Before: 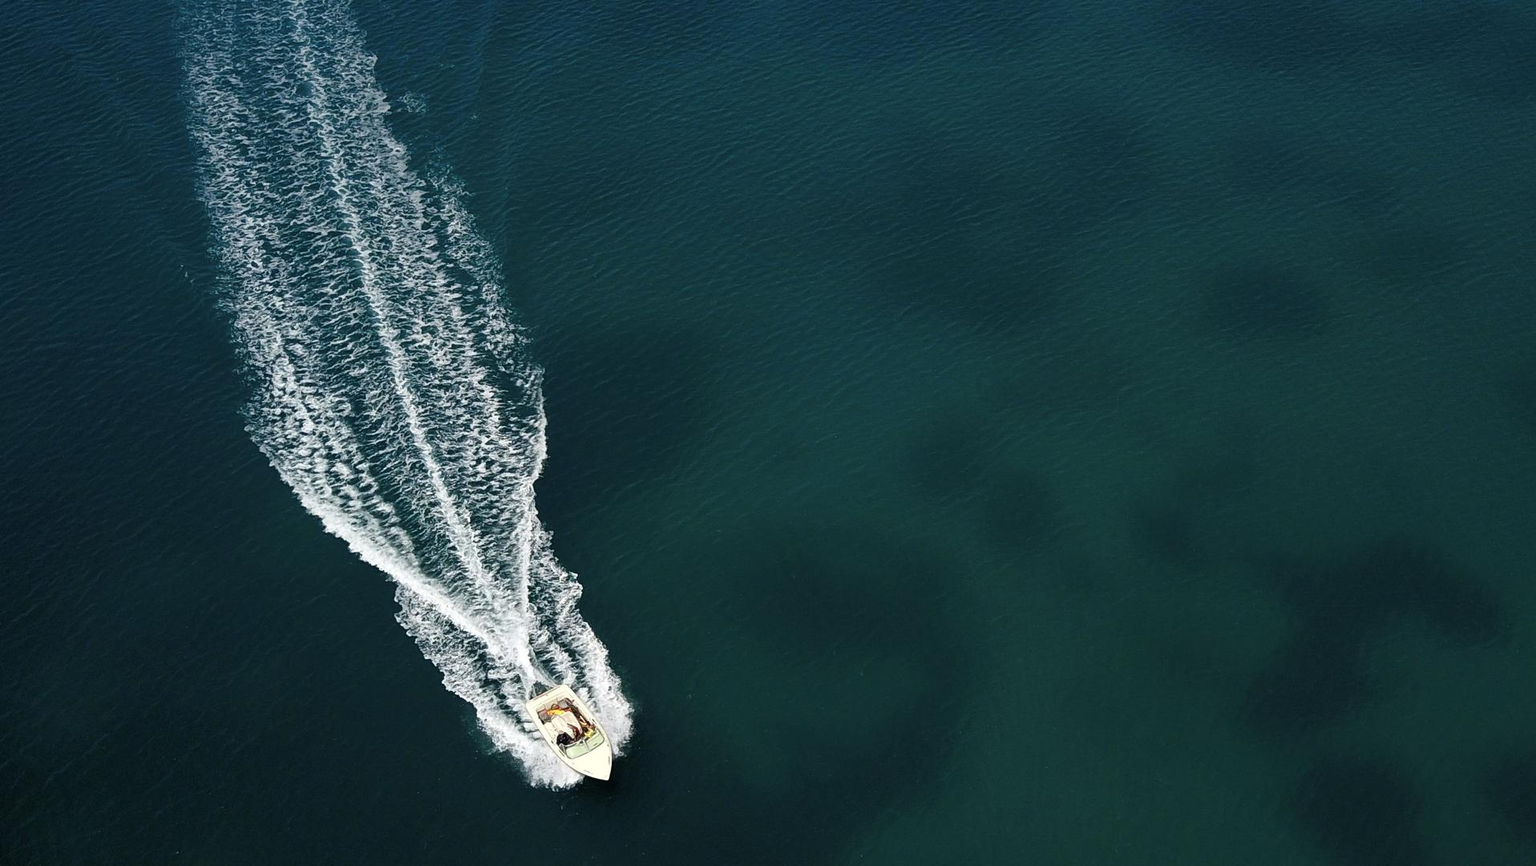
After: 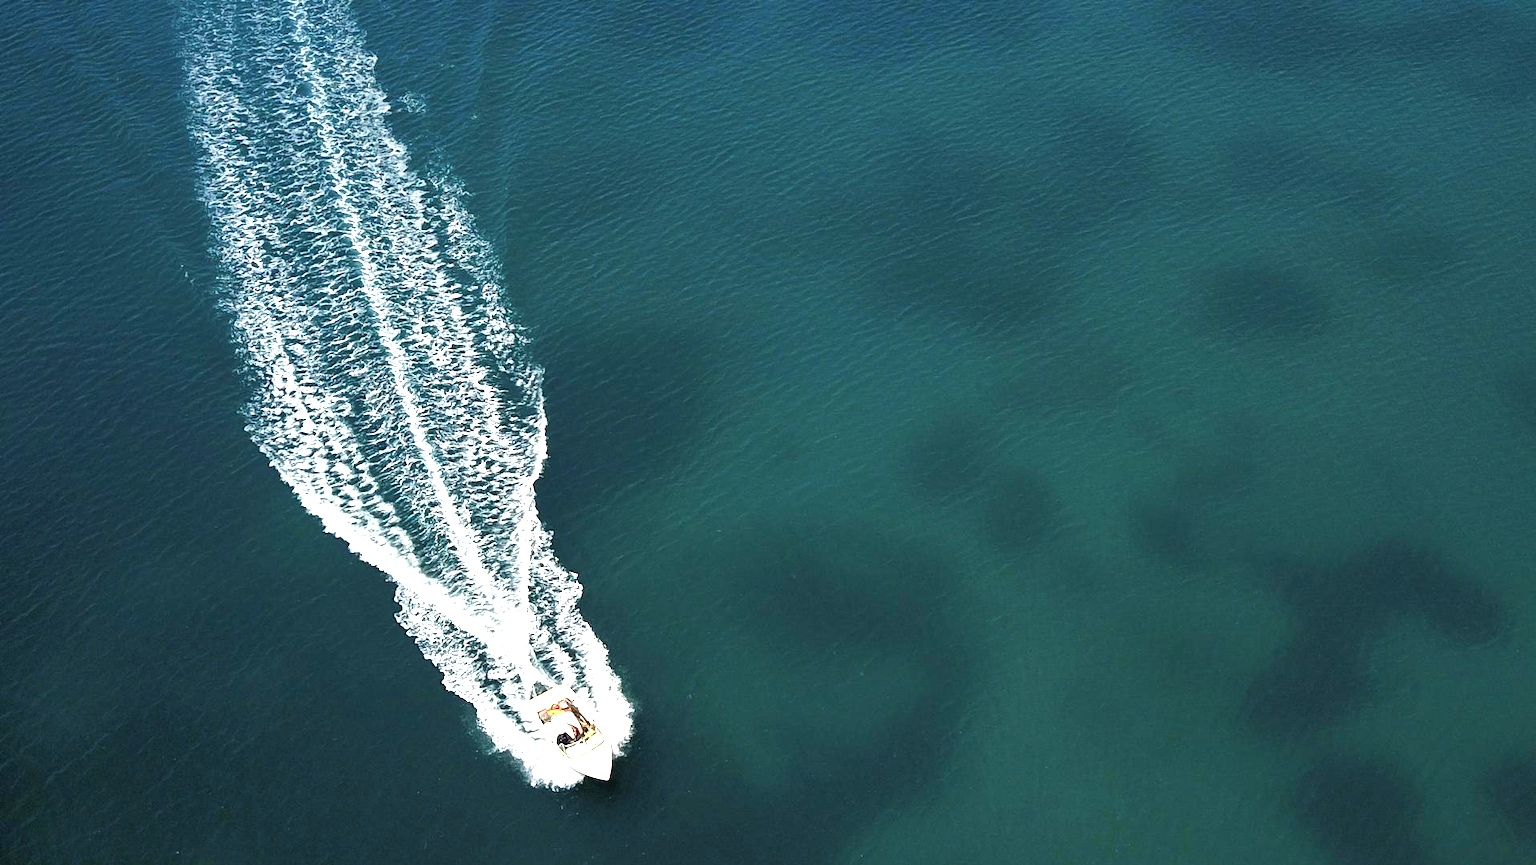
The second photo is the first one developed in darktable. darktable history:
exposure: black level correction 0, exposure 1.409 EV, compensate exposure bias true, compensate highlight preservation false
